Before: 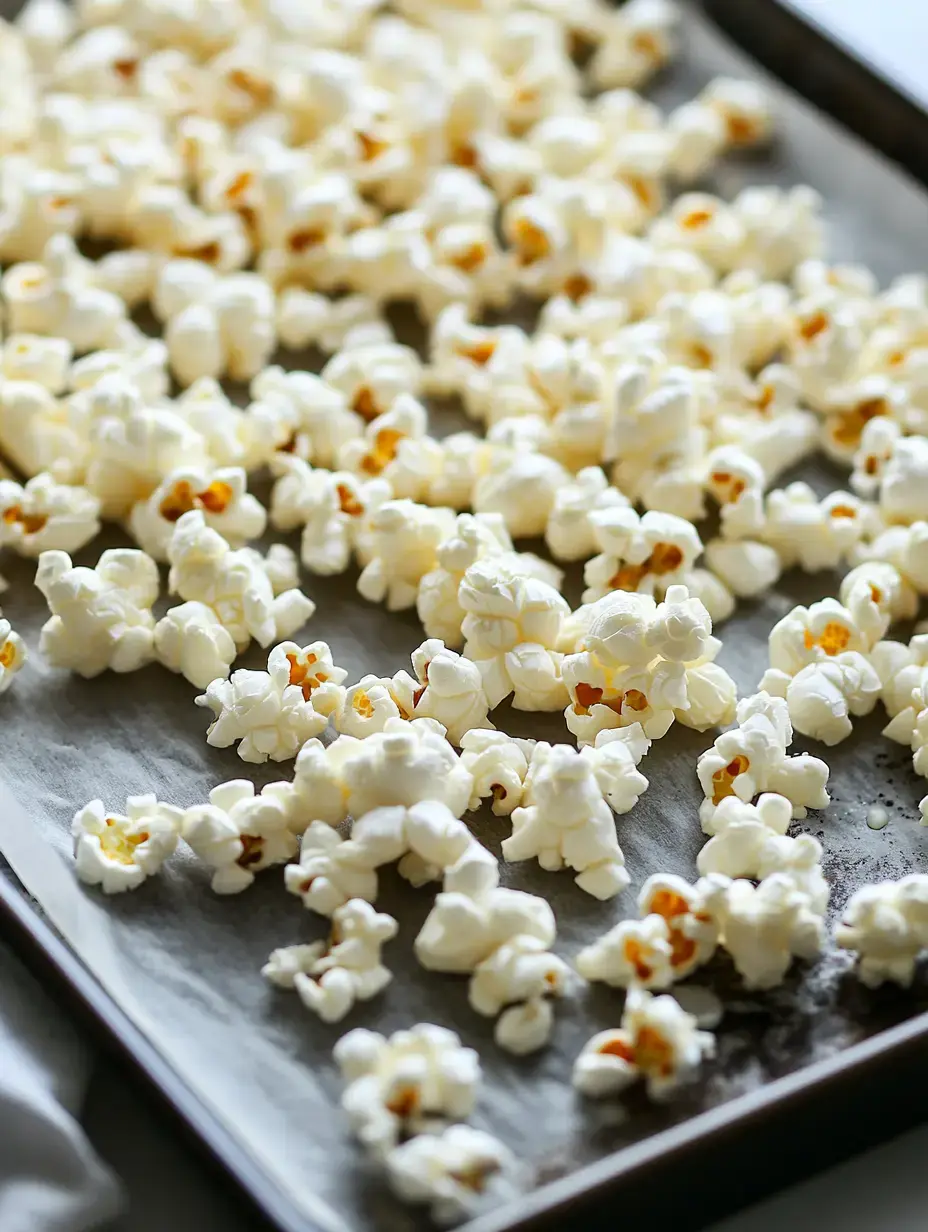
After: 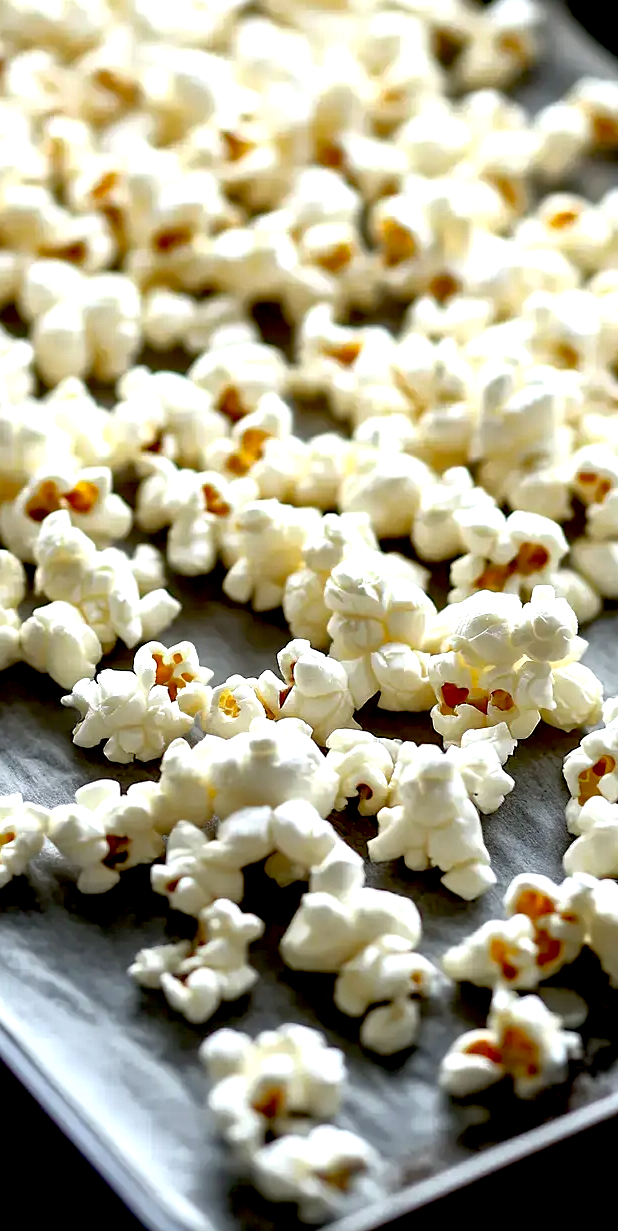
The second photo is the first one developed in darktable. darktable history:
exposure: black level correction 0.028, exposure -0.073 EV, compensate highlight preservation false
crop and rotate: left 14.495%, right 18.832%
sharpen: radius 2.867, amount 0.861, threshold 47.08
tone equalizer: -8 EV 0 EV, -7 EV -0.002 EV, -6 EV 0.003 EV, -5 EV -0.061 EV, -4 EV -0.121 EV, -3 EV -0.16 EV, -2 EV 0.232 EV, -1 EV 0.727 EV, +0 EV 0.467 EV, edges refinement/feathering 500, mask exposure compensation -1.57 EV, preserve details no
